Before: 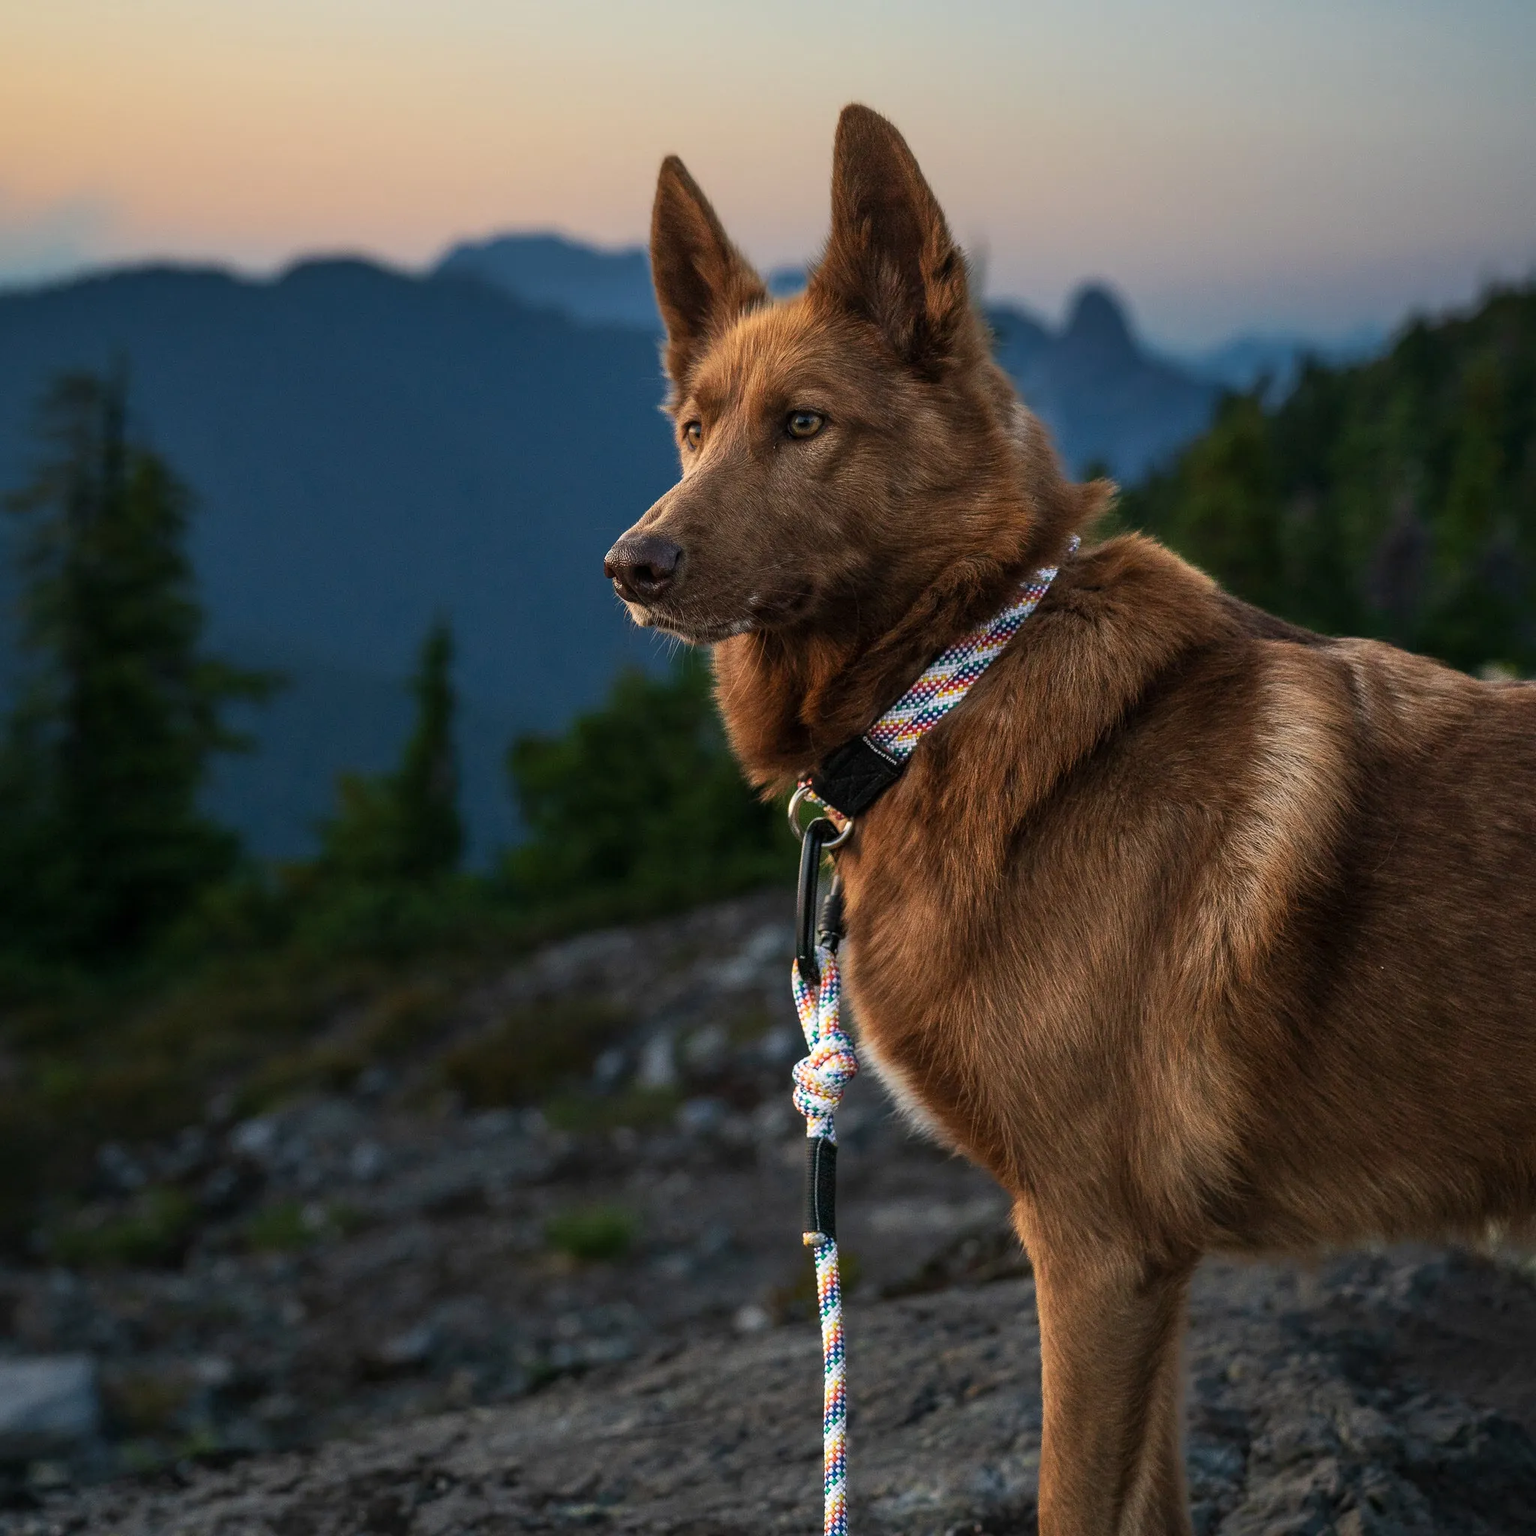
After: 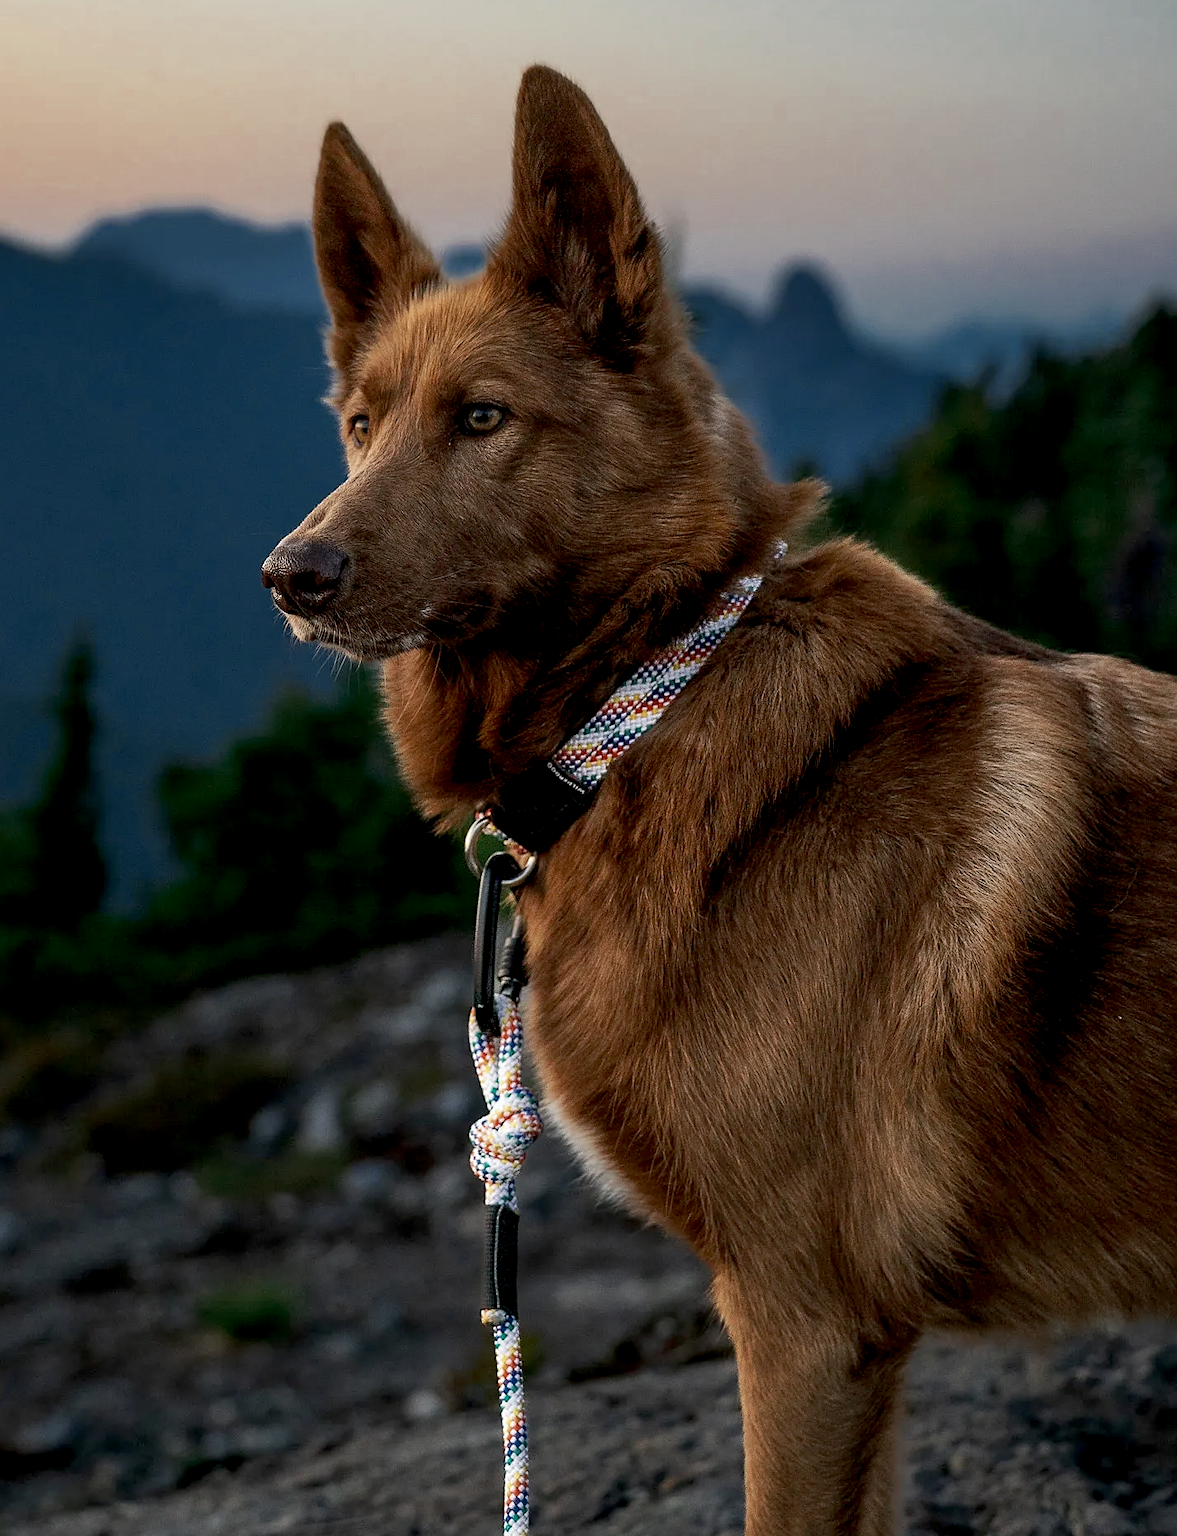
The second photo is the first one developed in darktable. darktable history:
exposure: black level correction 0.01, compensate highlight preservation false
tone equalizer: edges refinement/feathering 500, mask exposure compensation -1.57 EV, preserve details no
crop and rotate: left 23.894%, top 2.95%, right 6.58%, bottom 6.333%
color zones: curves: ch0 [(0, 0.5) (0.125, 0.4) (0.25, 0.5) (0.375, 0.4) (0.5, 0.4) (0.625, 0.35) (0.75, 0.35) (0.875, 0.5)]; ch1 [(0, 0.35) (0.125, 0.45) (0.25, 0.35) (0.375, 0.35) (0.5, 0.35) (0.625, 0.35) (0.75, 0.45) (0.875, 0.35)]; ch2 [(0, 0.6) (0.125, 0.5) (0.25, 0.5) (0.375, 0.6) (0.5, 0.6) (0.625, 0.5) (0.75, 0.5) (0.875, 0.5)]
sharpen: radius 1.499, amount 0.407, threshold 1.421
